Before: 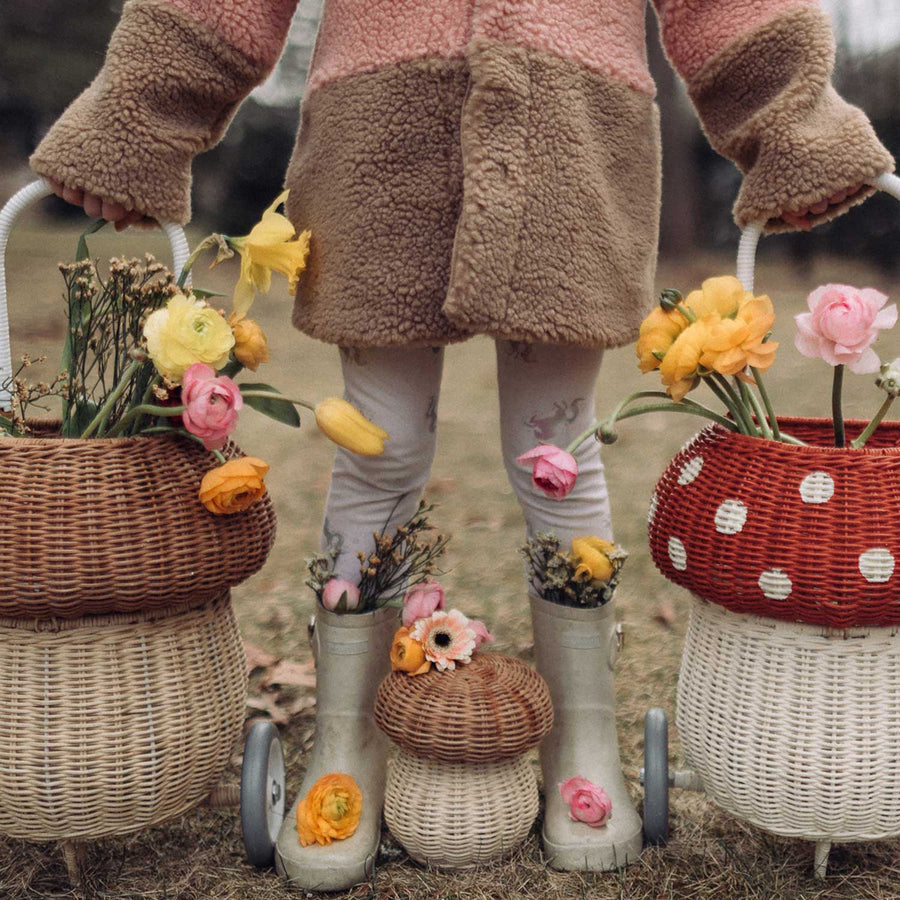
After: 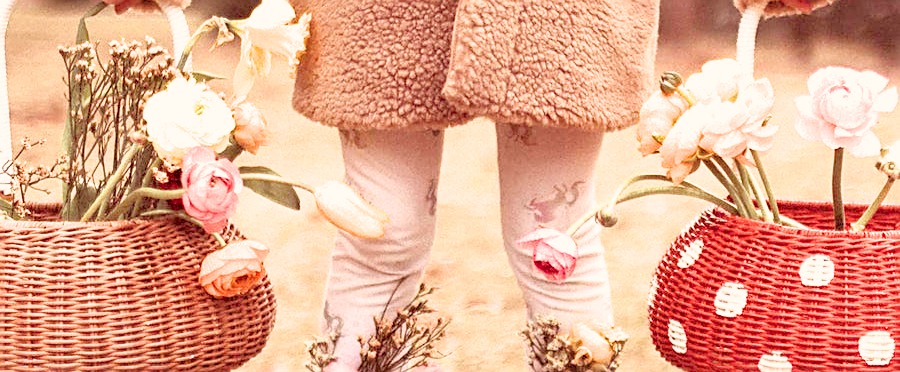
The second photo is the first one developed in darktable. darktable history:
tone equalizer: -7 EV 0.16 EV, -6 EV 0.606 EV, -5 EV 1.11 EV, -4 EV 1.35 EV, -3 EV 1.13 EV, -2 EV 0.6 EV, -1 EV 0.154 EV, smoothing diameter 24.86%, edges refinement/feathering 14.3, preserve details guided filter
exposure: black level correction 0, exposure 1.994 EV, compensate highlight preservation false
color correction: highlights a* 9.37, highlights b* 8.75, shadows a* 39.42, shadows b* 39.64, saturation 0.782
filmic rgb: middle gray luminance 9.38%, black relative exposure -10.67 EV, white relative exposure 3.44 EV, target black luminance 0%, hardness 6, latitude 59.51%, contrast 1.091, highlights saturation mix 4.5%, shadows ↔ highlights balance 28.96%
crop and rotate: top 24.18%, bottom 34.376%
sharpen: on, module defaults
